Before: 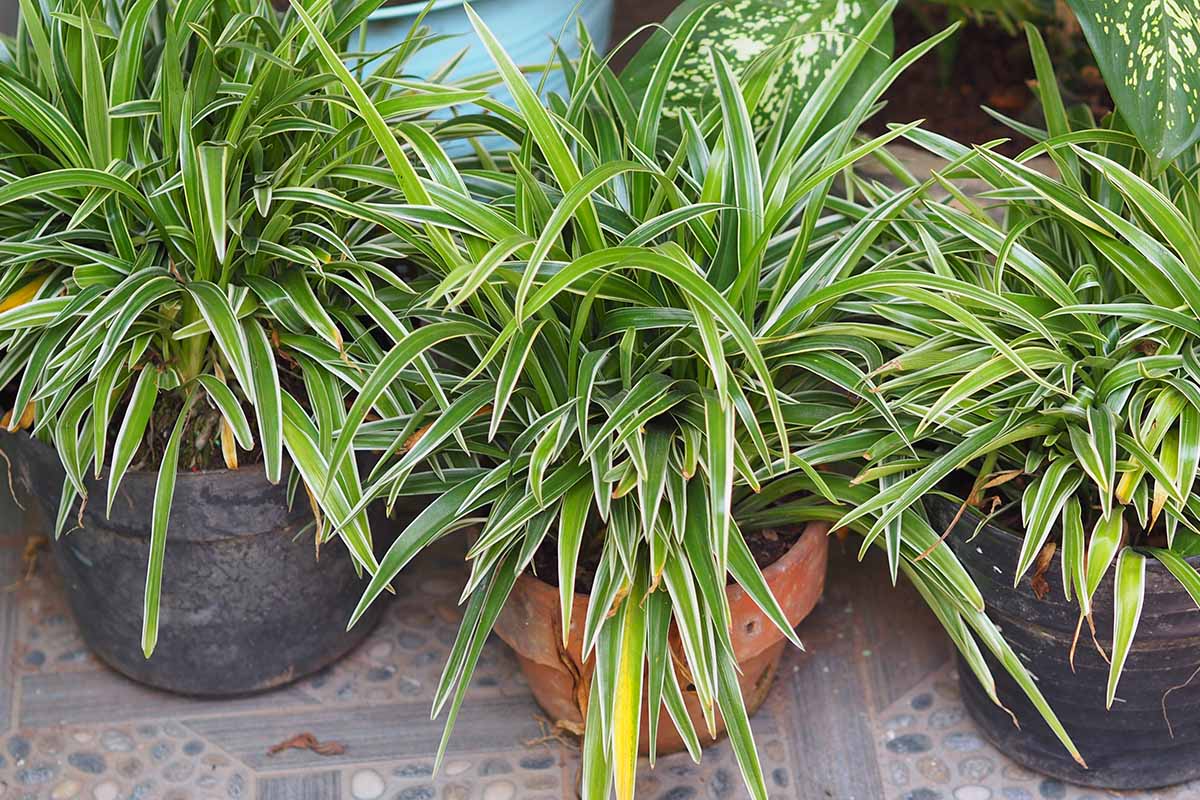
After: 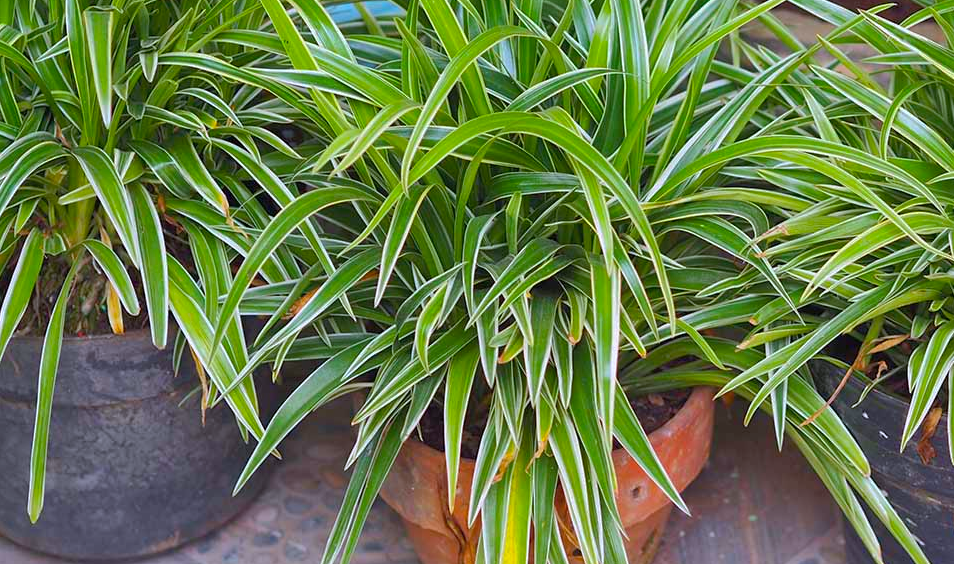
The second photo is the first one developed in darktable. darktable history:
color calibration: gray › normalize channels true, illuminant as shot in camera, x 0.358, y 0.373, temperature 4628.91 K, gamut compression 0.007
color balance rgb: perceptual saturation grading › global saturation 16.342%, global vibrance 20%
crop: left 9.522%, top 16.984%, right 10.9%, bottom 12.407%
shadows and highlights: on, module defaults
